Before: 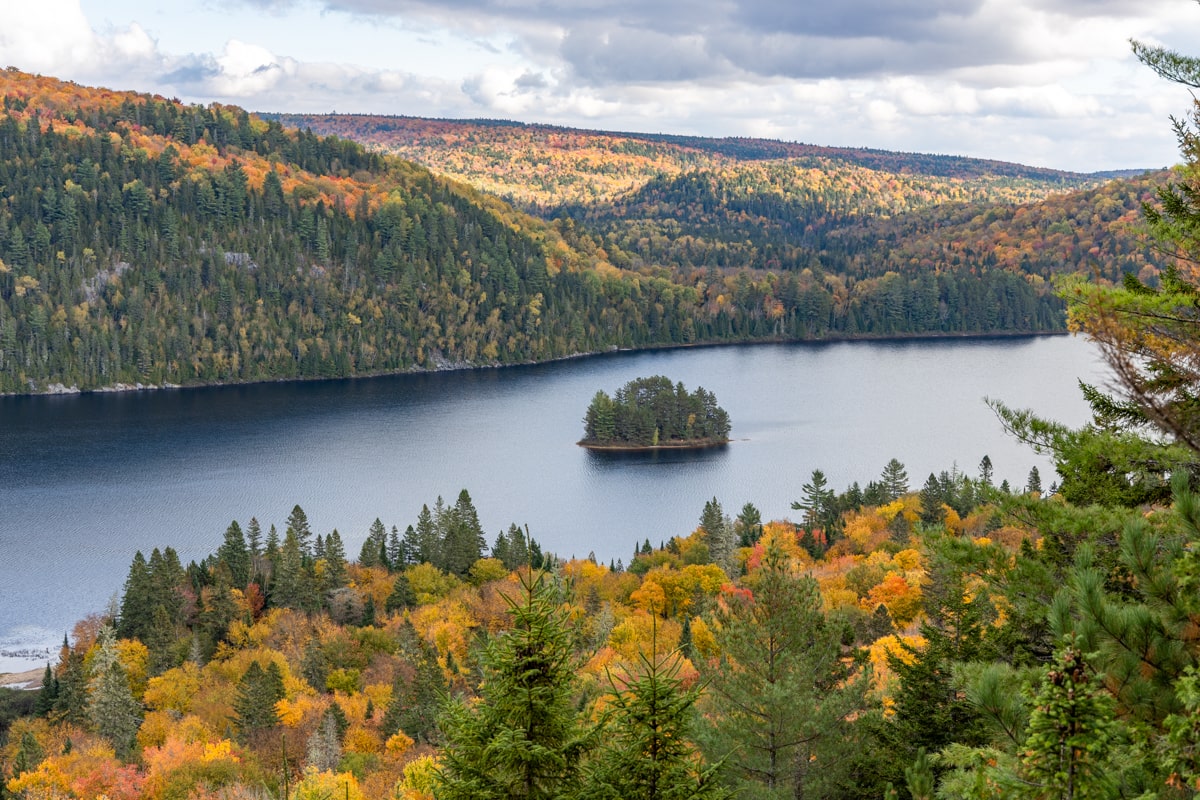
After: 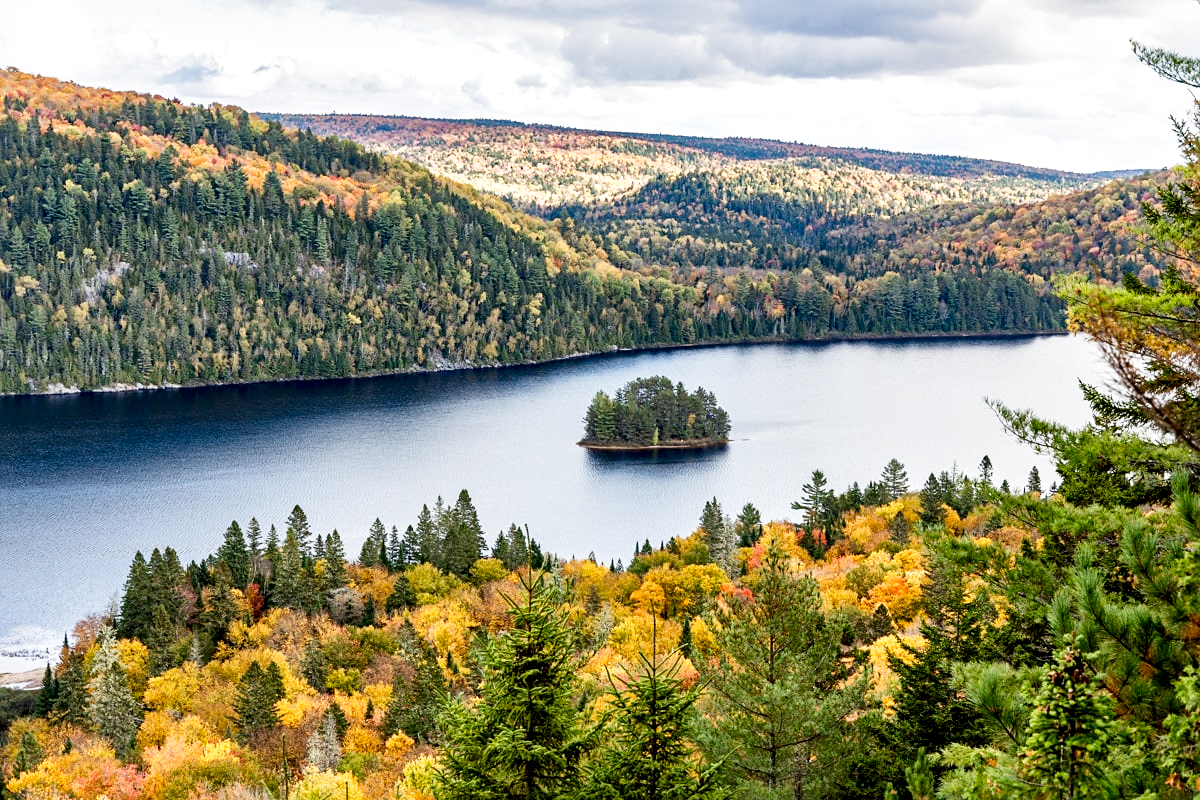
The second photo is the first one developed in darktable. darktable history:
local contrast: mode bilateral grid, contrast 25, coarseness 47, detail 151%, midtone range 0.2
sharpen: amount 0.2
contrast brightness saturation: contrast 0.08, saturation 0.02
filmic rgb: middle gray luminance 12.74%, black relative exposure -10.13 EV, white relative exposure 3.47 EV, threshold 6 EV, target black luminance 0%, hardness 5.74, latitude 44.69%, contrast 1.221, highlights saturation mix 5%, shadows ↔ highlights balance 26.78%, add noise in highlights 0, preserve chrominance no, color science v3 (2019), use custom middle-gray values true, iterations of high-quality reconstruction 0, contrast in highlights soft, enable highlight reconstruction true
